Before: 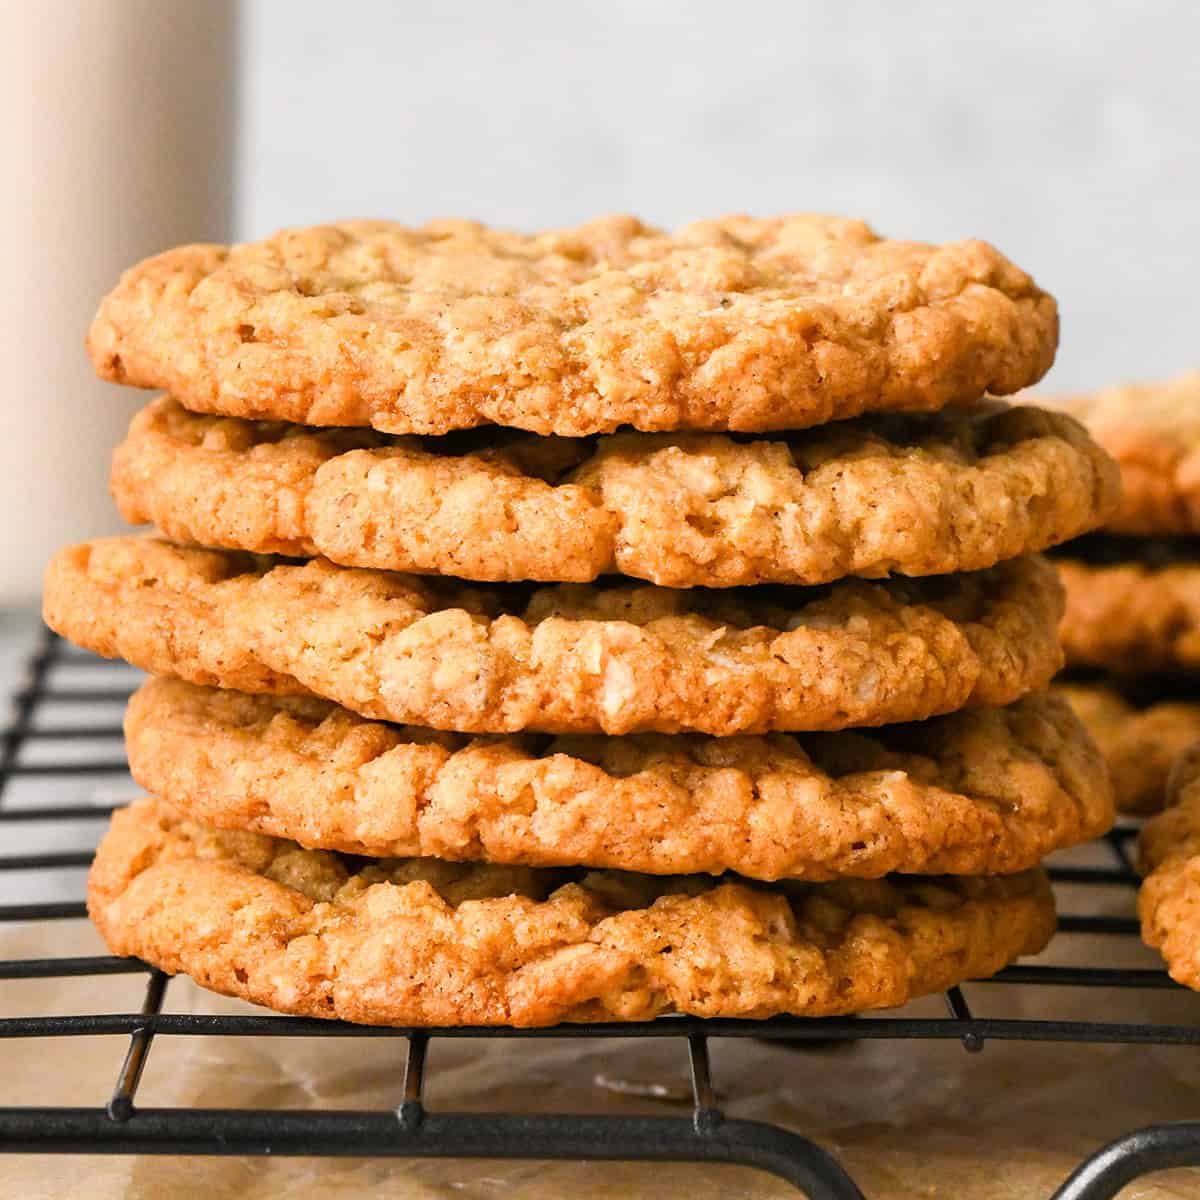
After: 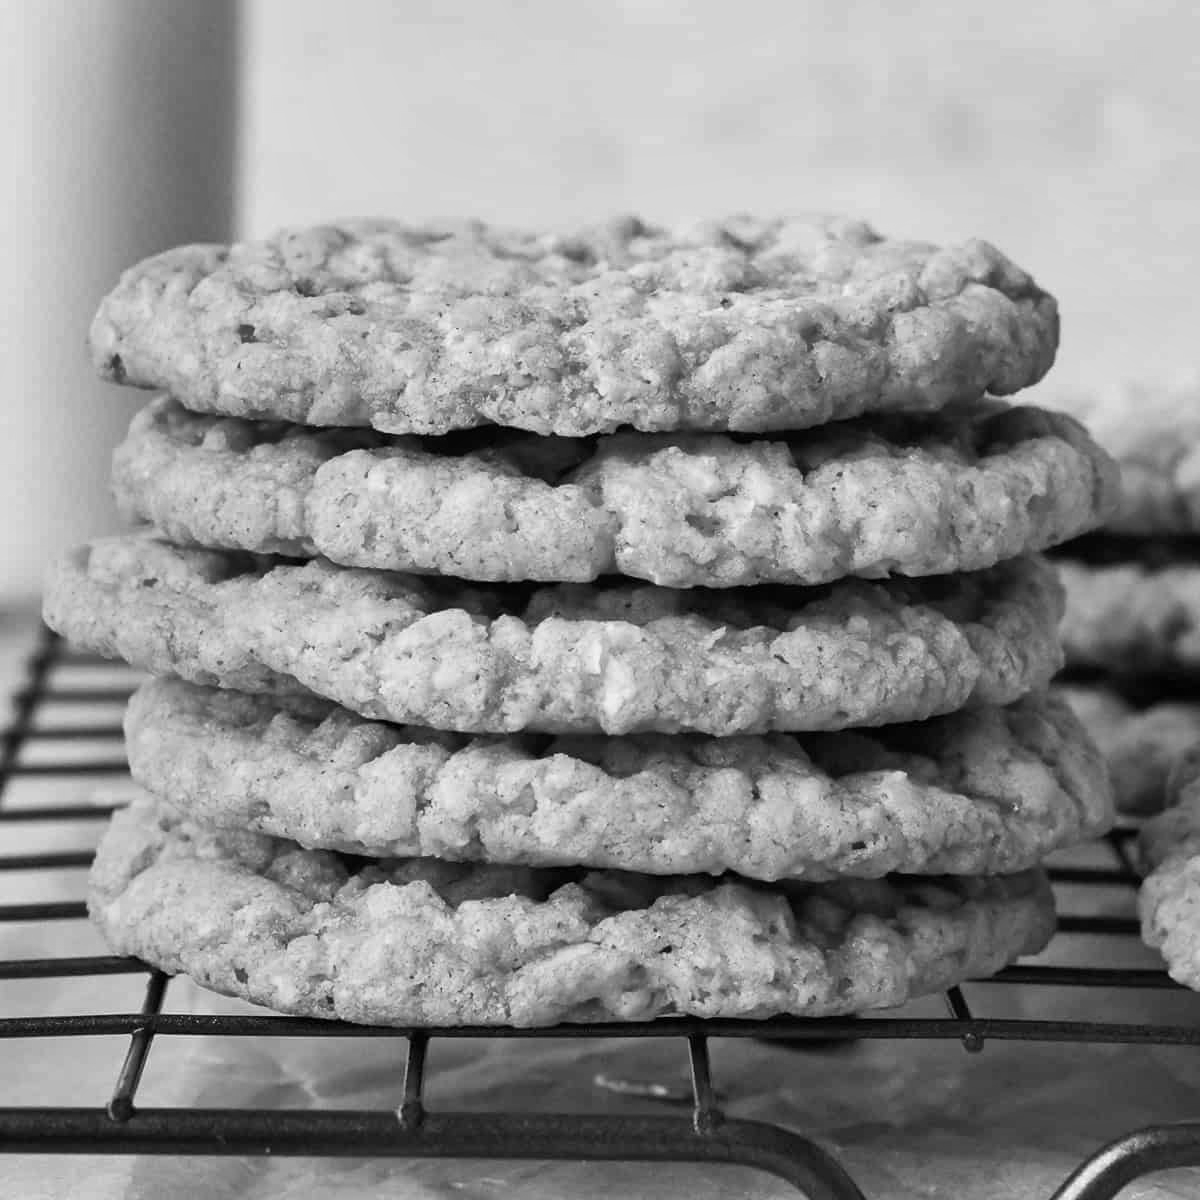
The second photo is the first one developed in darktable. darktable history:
monochrome: on, module defaults
shadows and highlights: soften with gaussian
